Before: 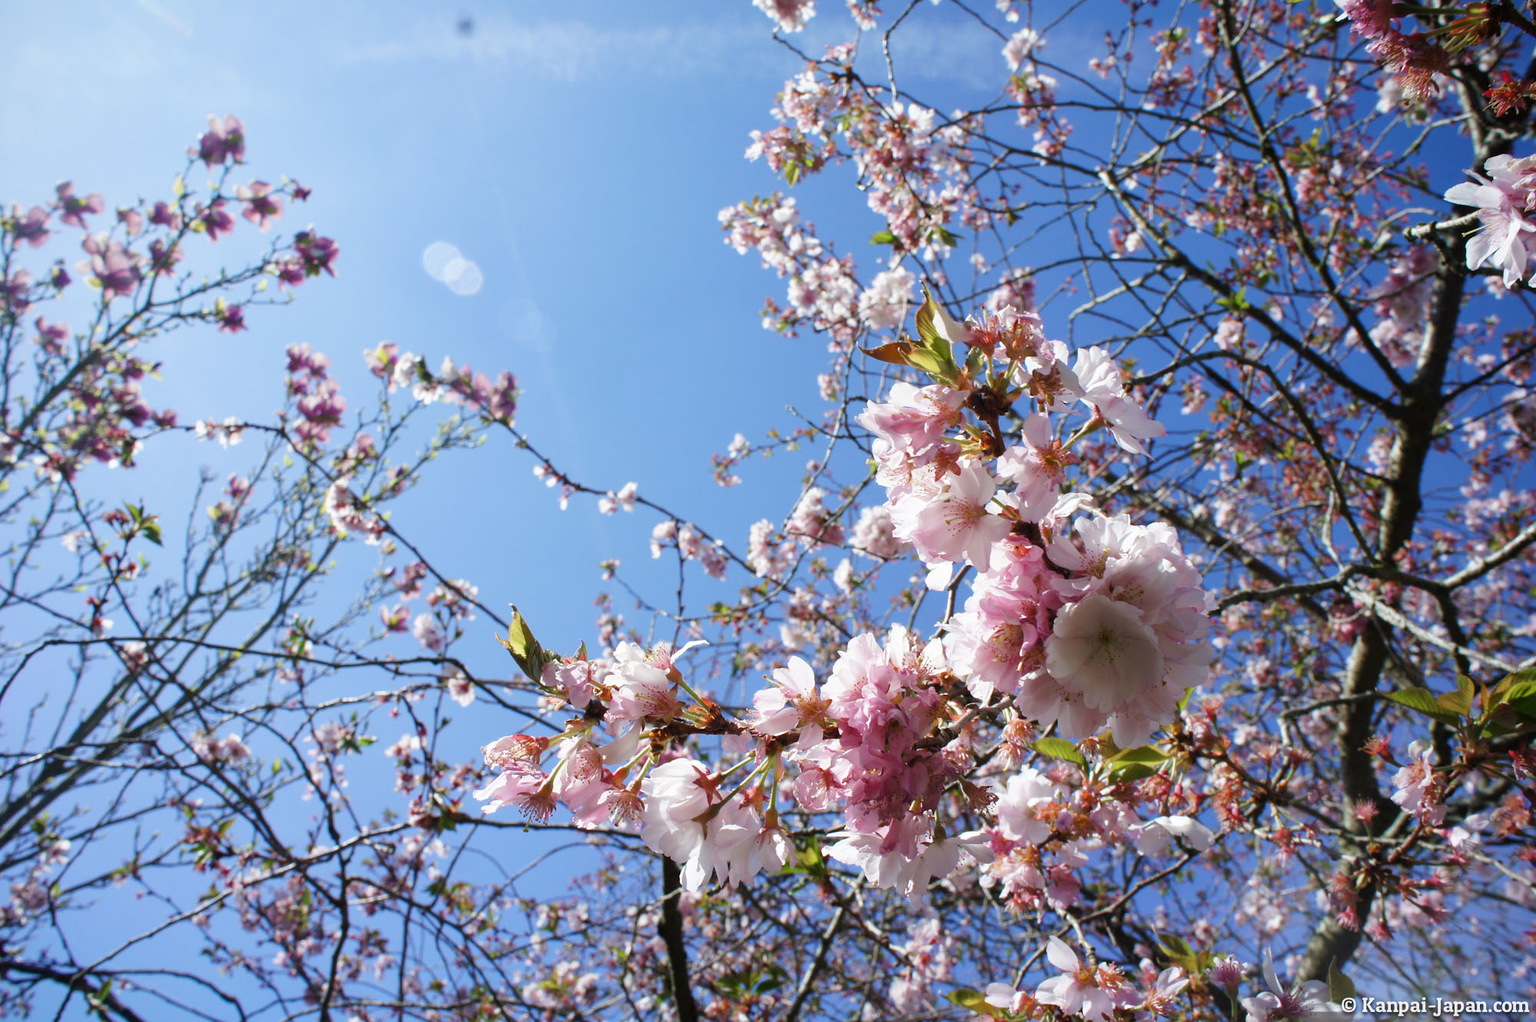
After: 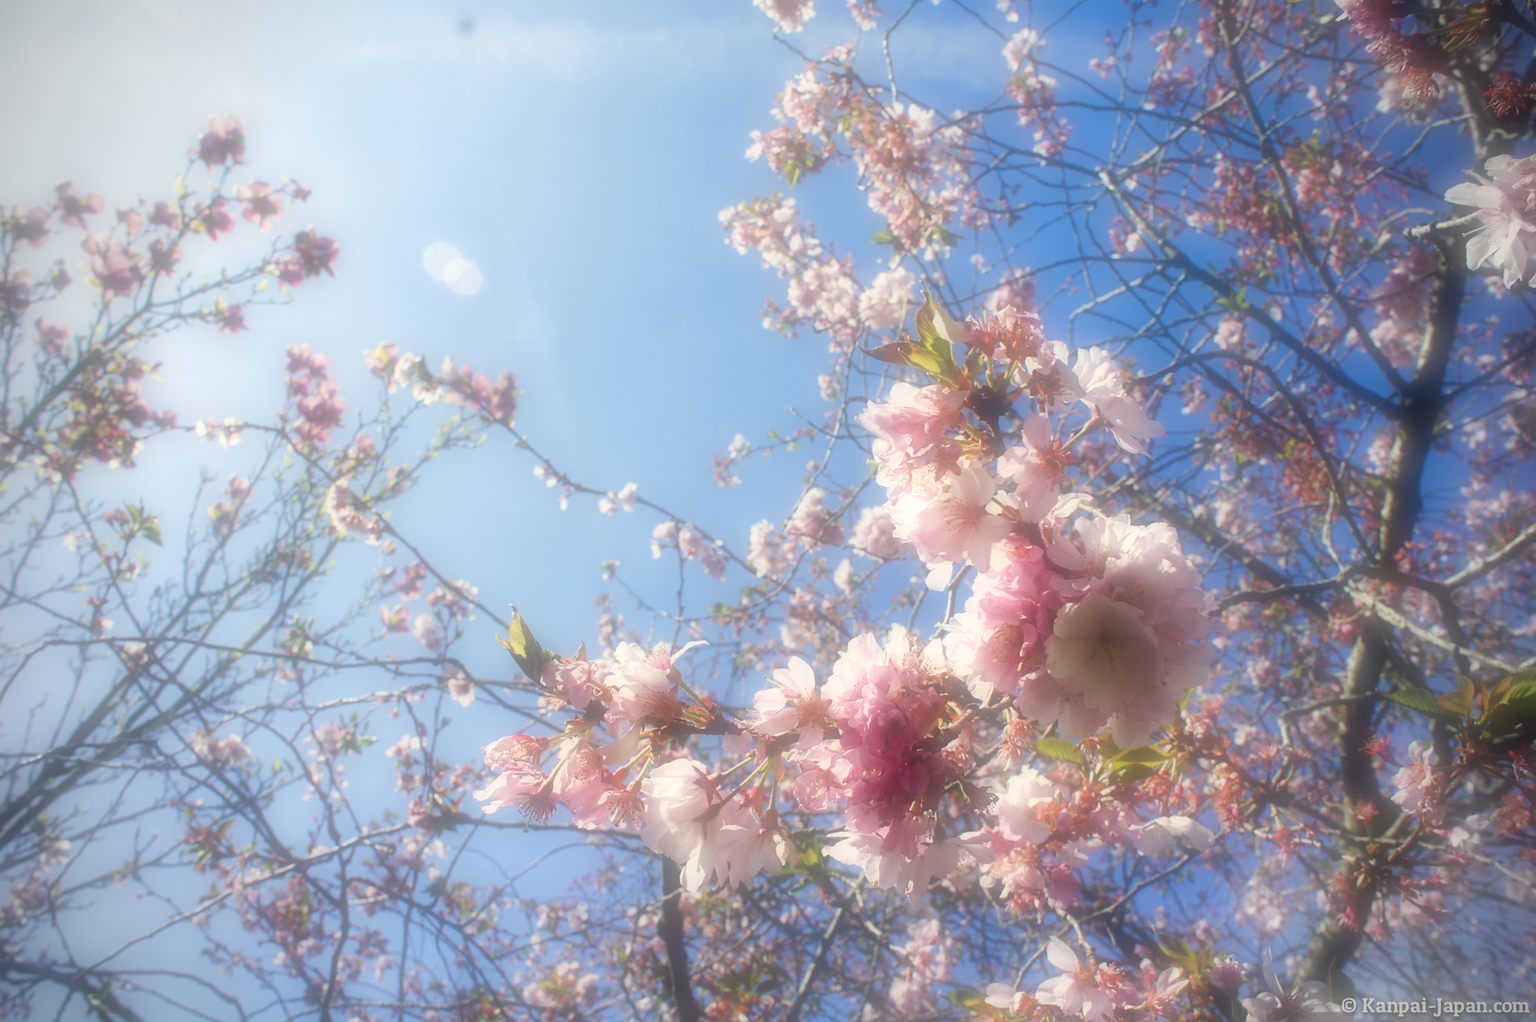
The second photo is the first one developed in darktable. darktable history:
vignetting: on, module defaults
soften: on, module defaults
exposure: exposure 0.236 EV, compensate highlight preservation false
white balance: red 1.029, blue 0.92
color balance rgb: shadows lift › hue 87.51°, highlights gain › chroma 0.68%, highlights gain › hue 55.1°, global offset › chroma 0.13%, global offset › hue 253.66°, linear chroma grading › global chroma 0.5%, perceptual saturation grading › global saturation 16.38%
